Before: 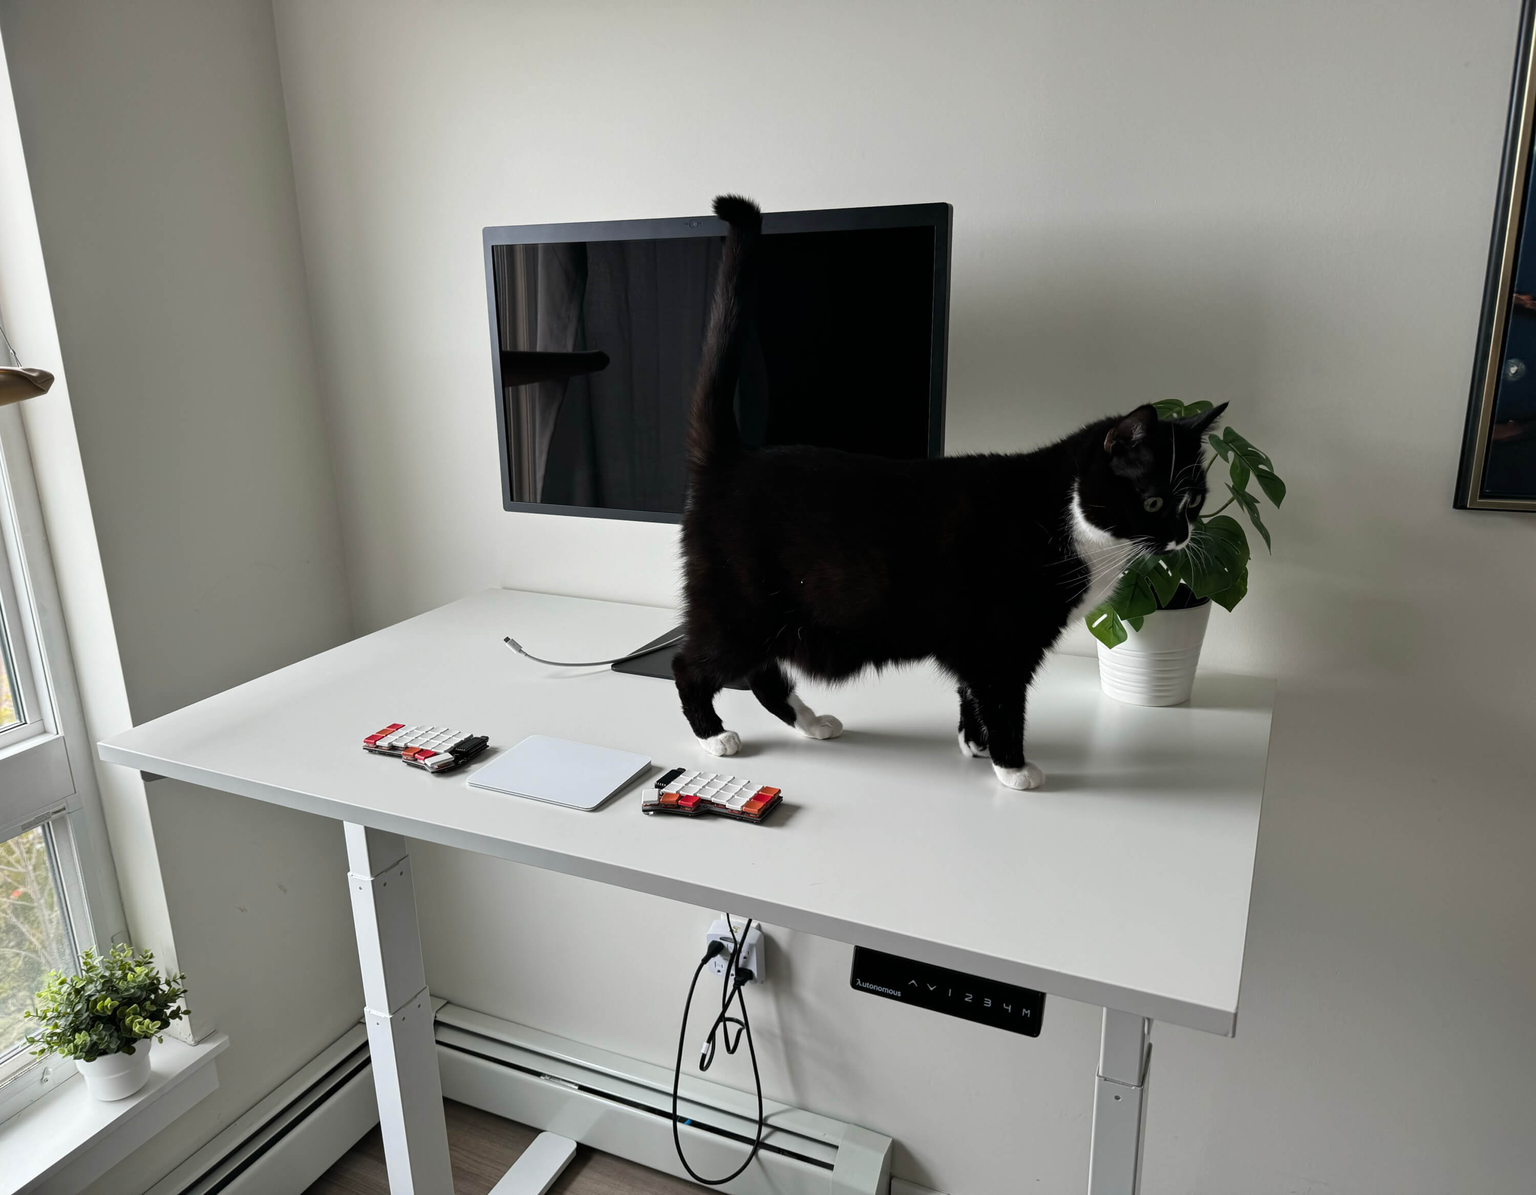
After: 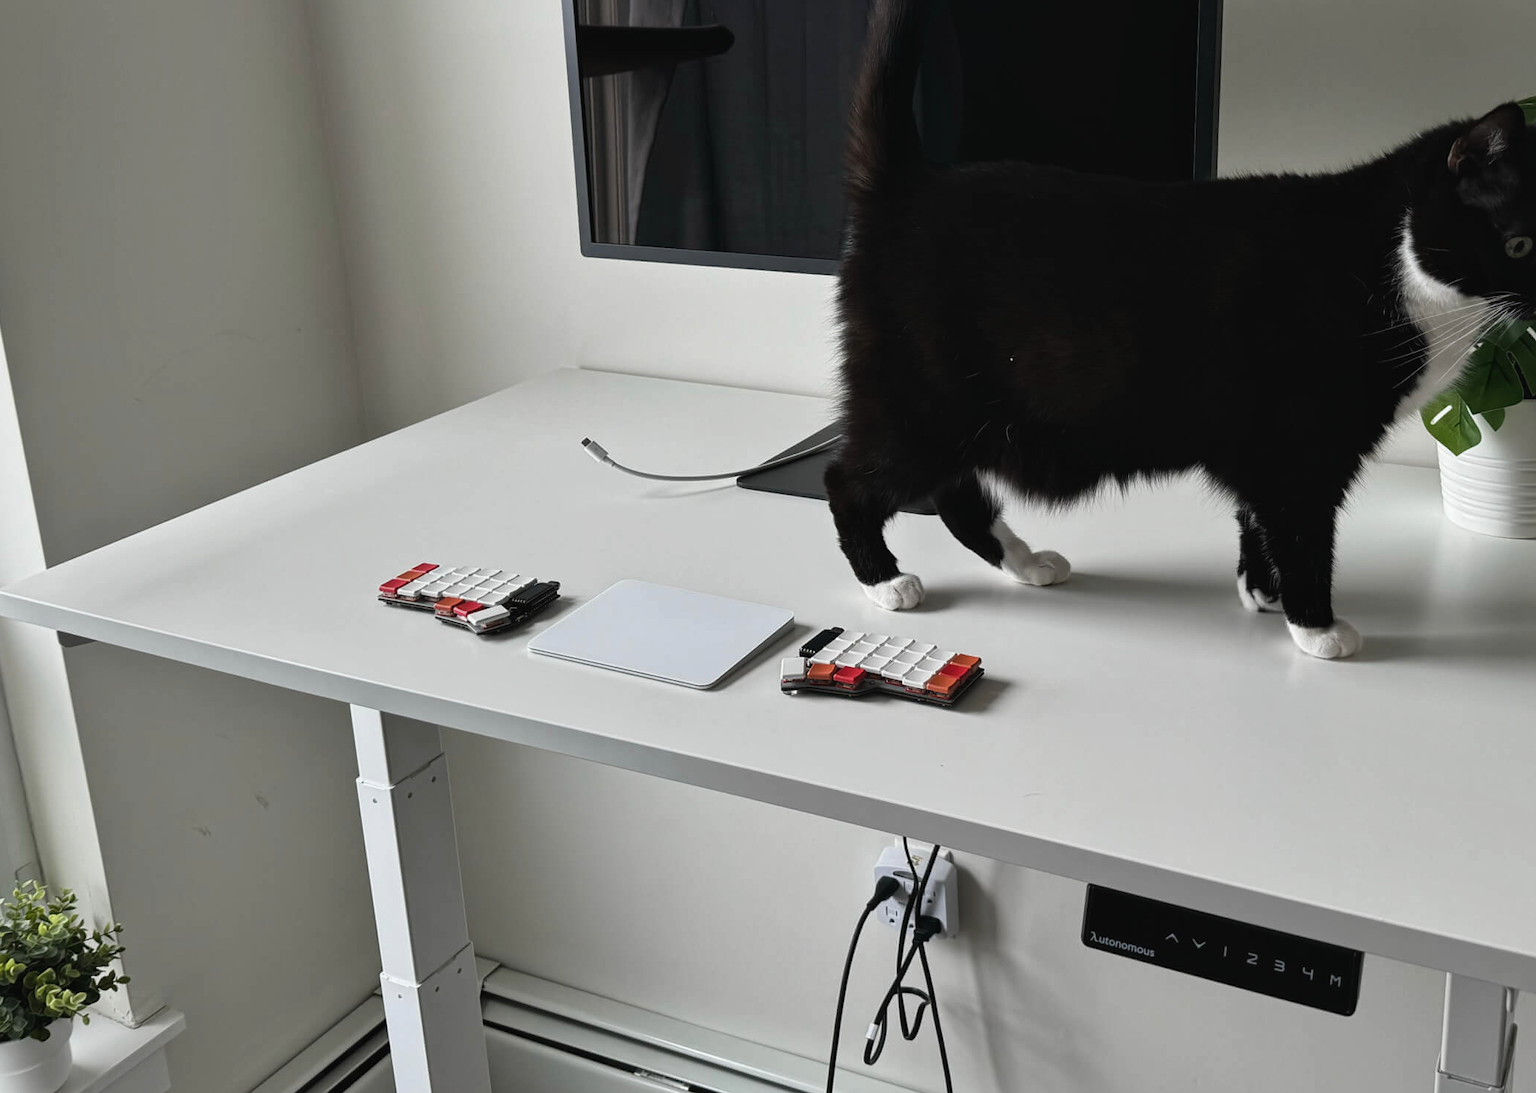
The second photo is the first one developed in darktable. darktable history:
local contrast: mode bilateral grid, contrast 19, coarseness 49, detail 120%, midtone range 0.2
tone equalizer: on, module defaults
contrast brightness saturation: contrast -0.08, brightness -0.032, saturation -0.108
crop: left 6.595%, top 27.93%, right 24.088%, bottom 8.65%
